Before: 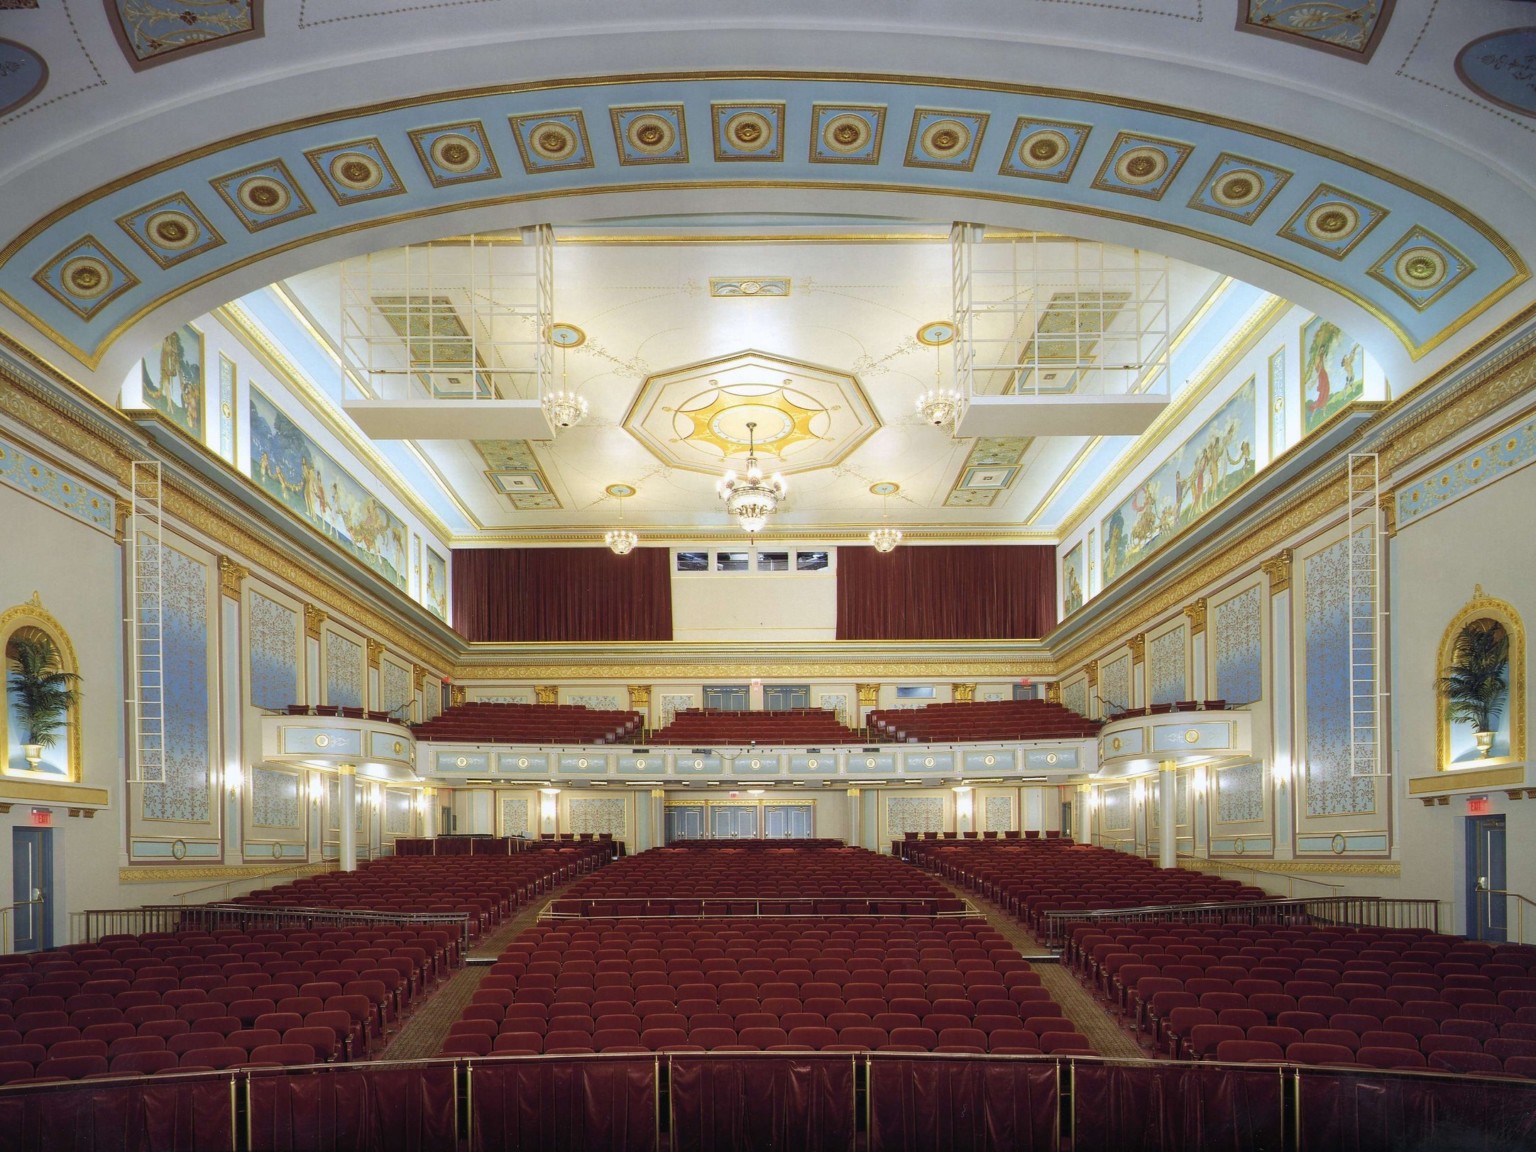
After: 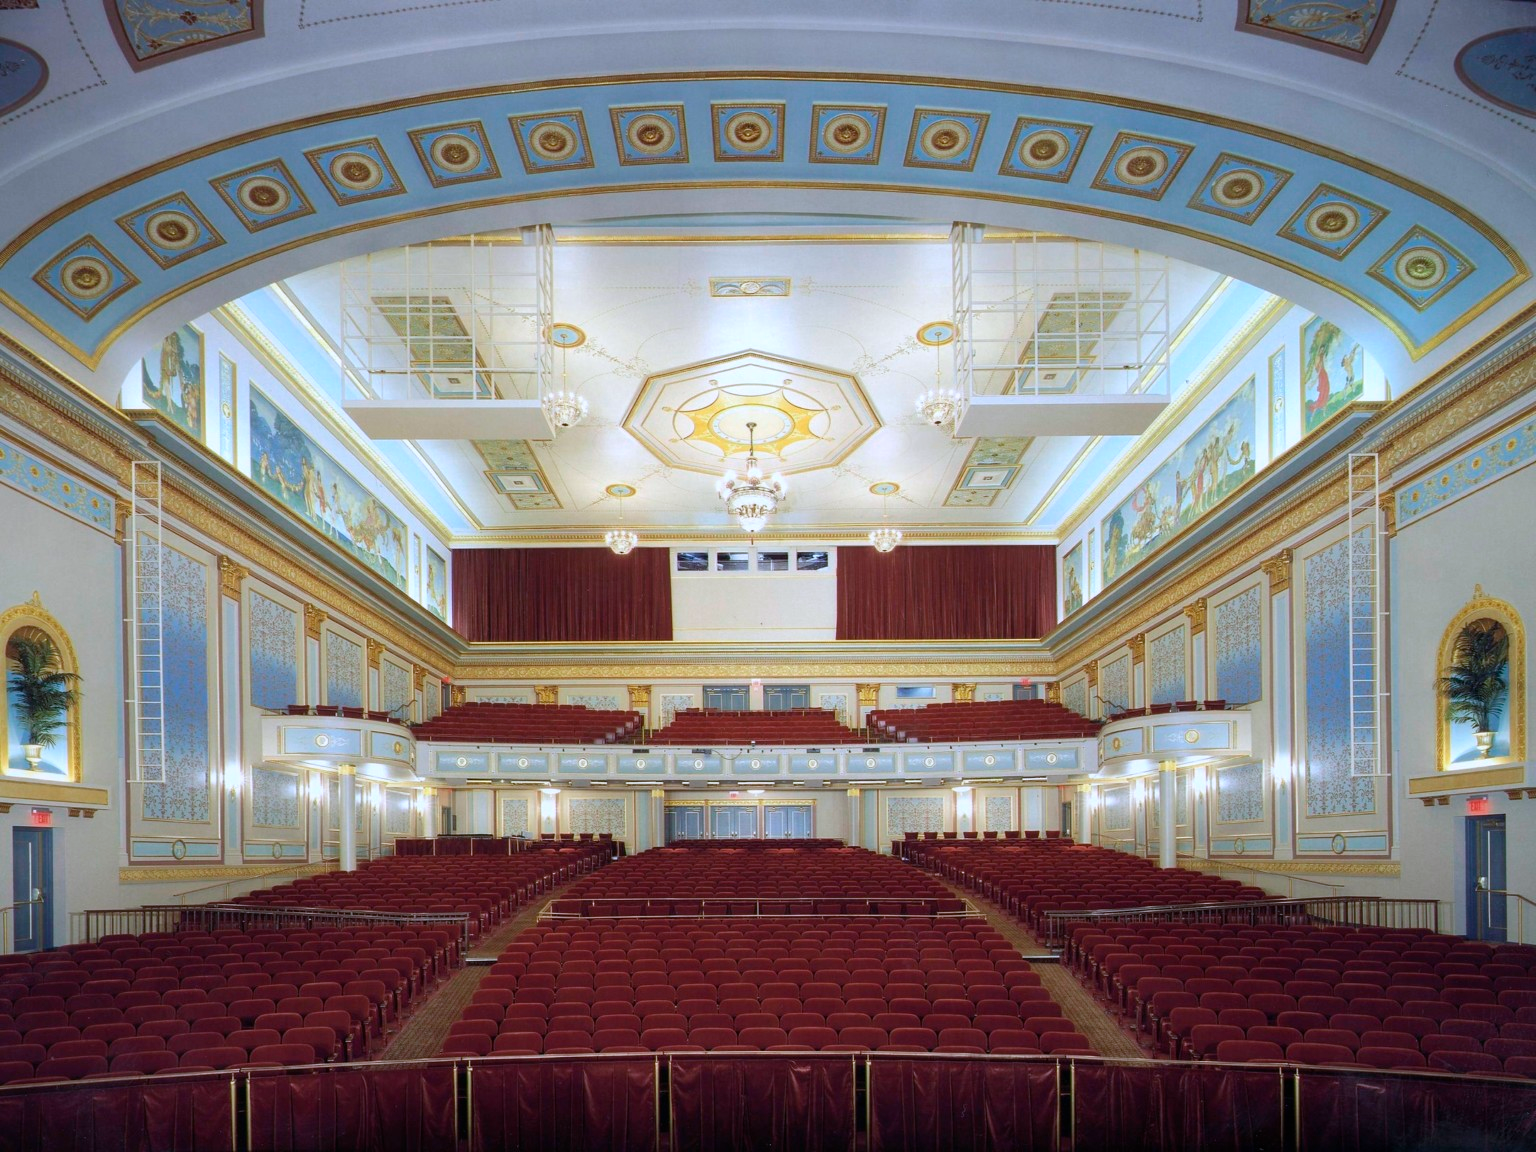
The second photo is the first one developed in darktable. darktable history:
color calibration: gray › normalize channels true, illuminant custom, x 0.371, y 0.381, temperature 4282.71 K, gamut compression 0.002
